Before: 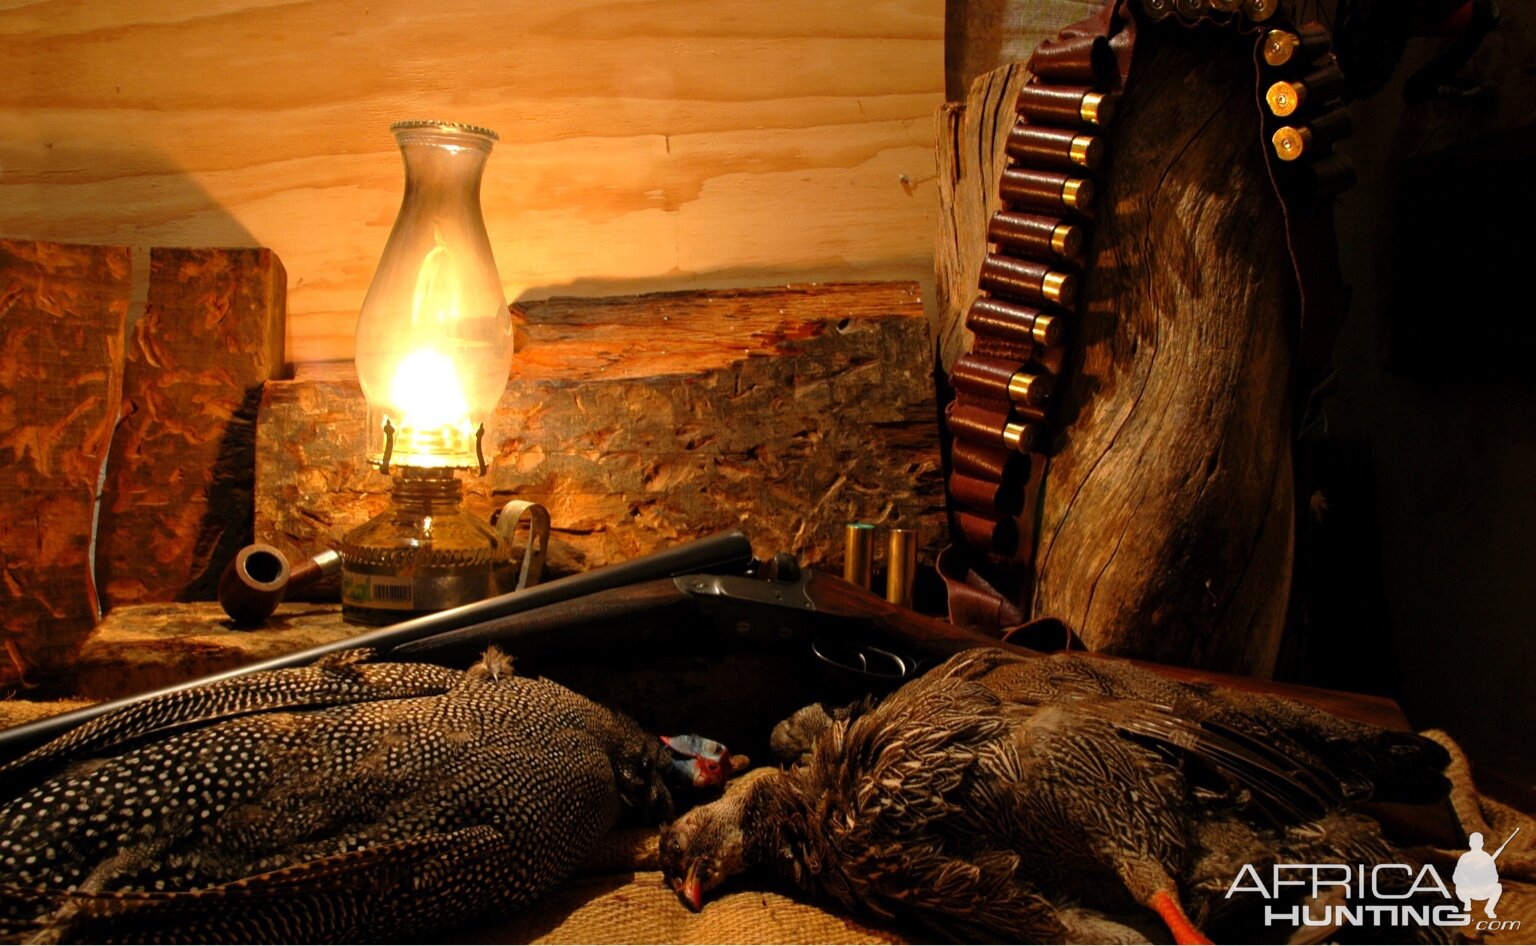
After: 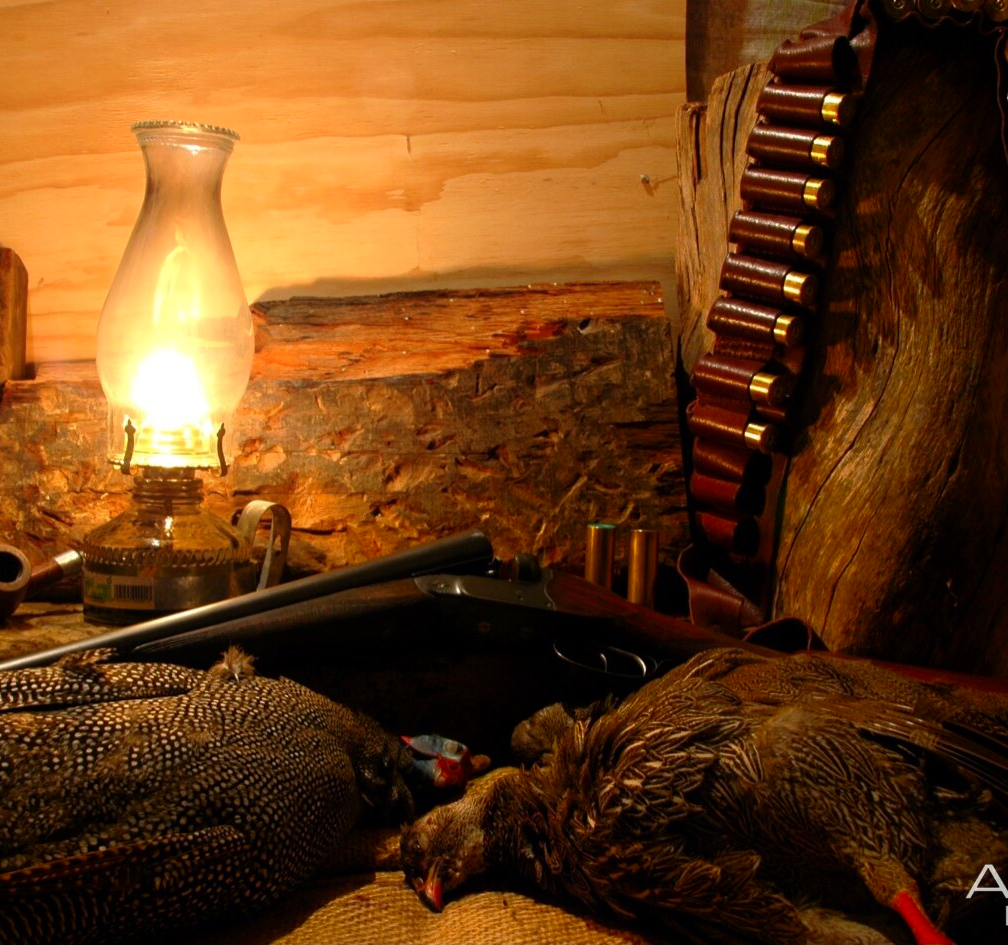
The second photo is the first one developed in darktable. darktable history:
crop: left 16.91%, right 16.808%
shadows and highlights: shadows -38.41, highlights 63.59, soften with gaussian
